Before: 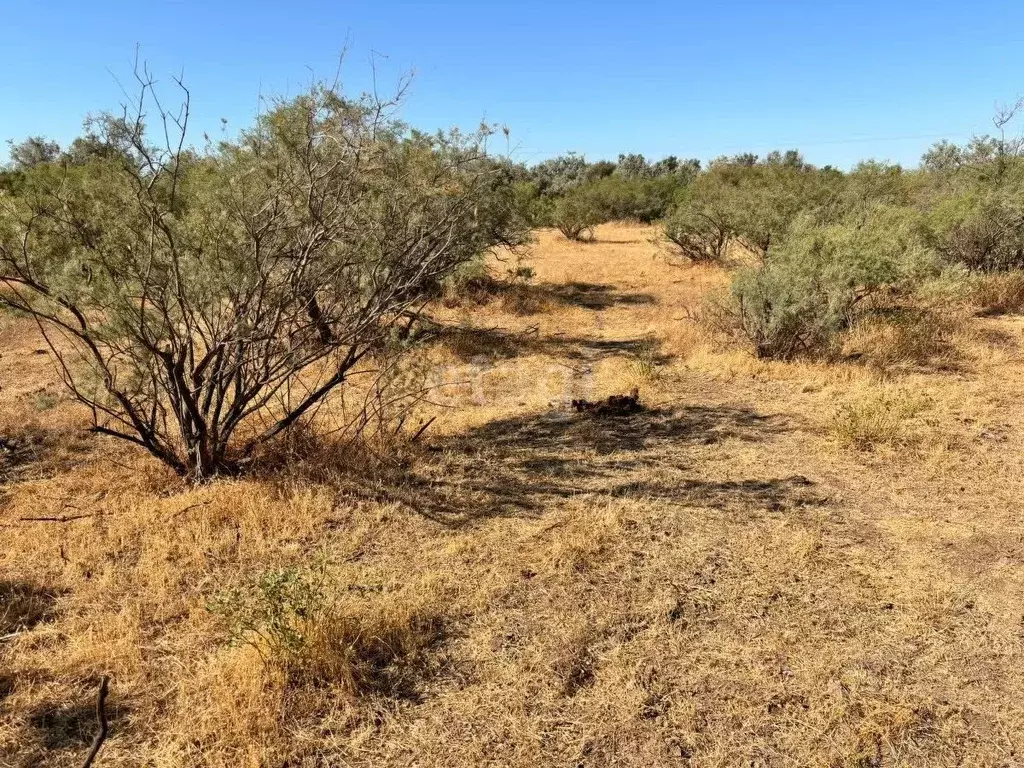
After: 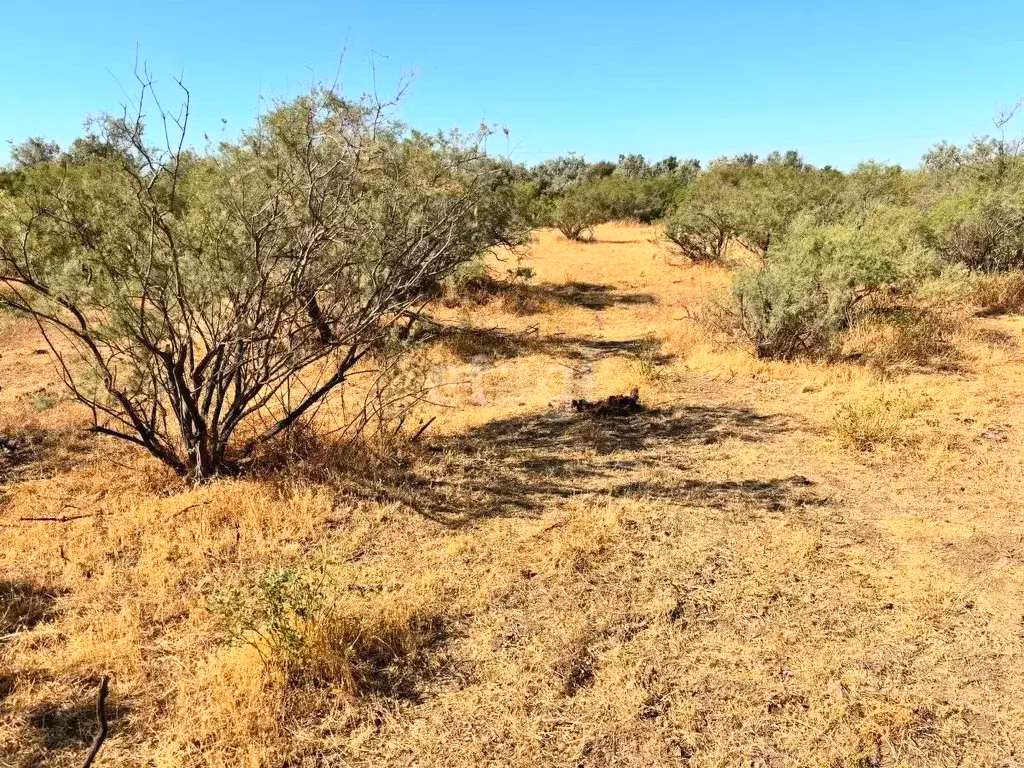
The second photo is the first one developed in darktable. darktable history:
contrast brightness saturation: contrast 0.203, brightness 0.161, saturation 0.222
